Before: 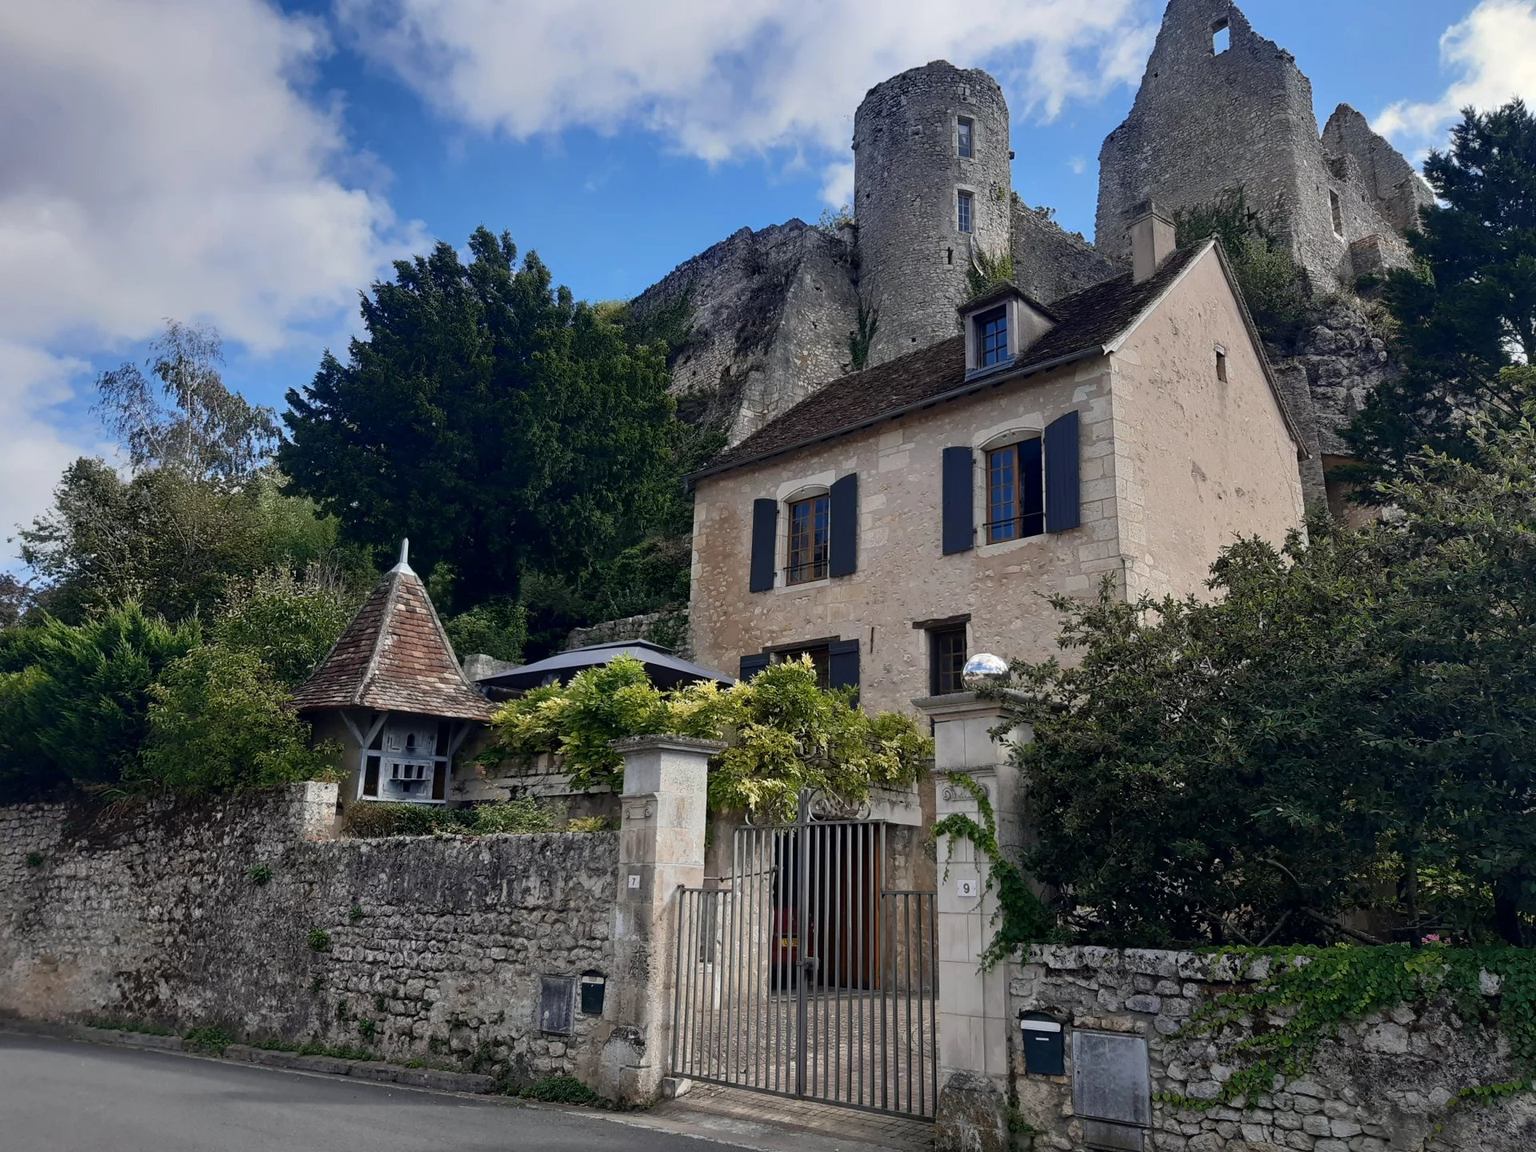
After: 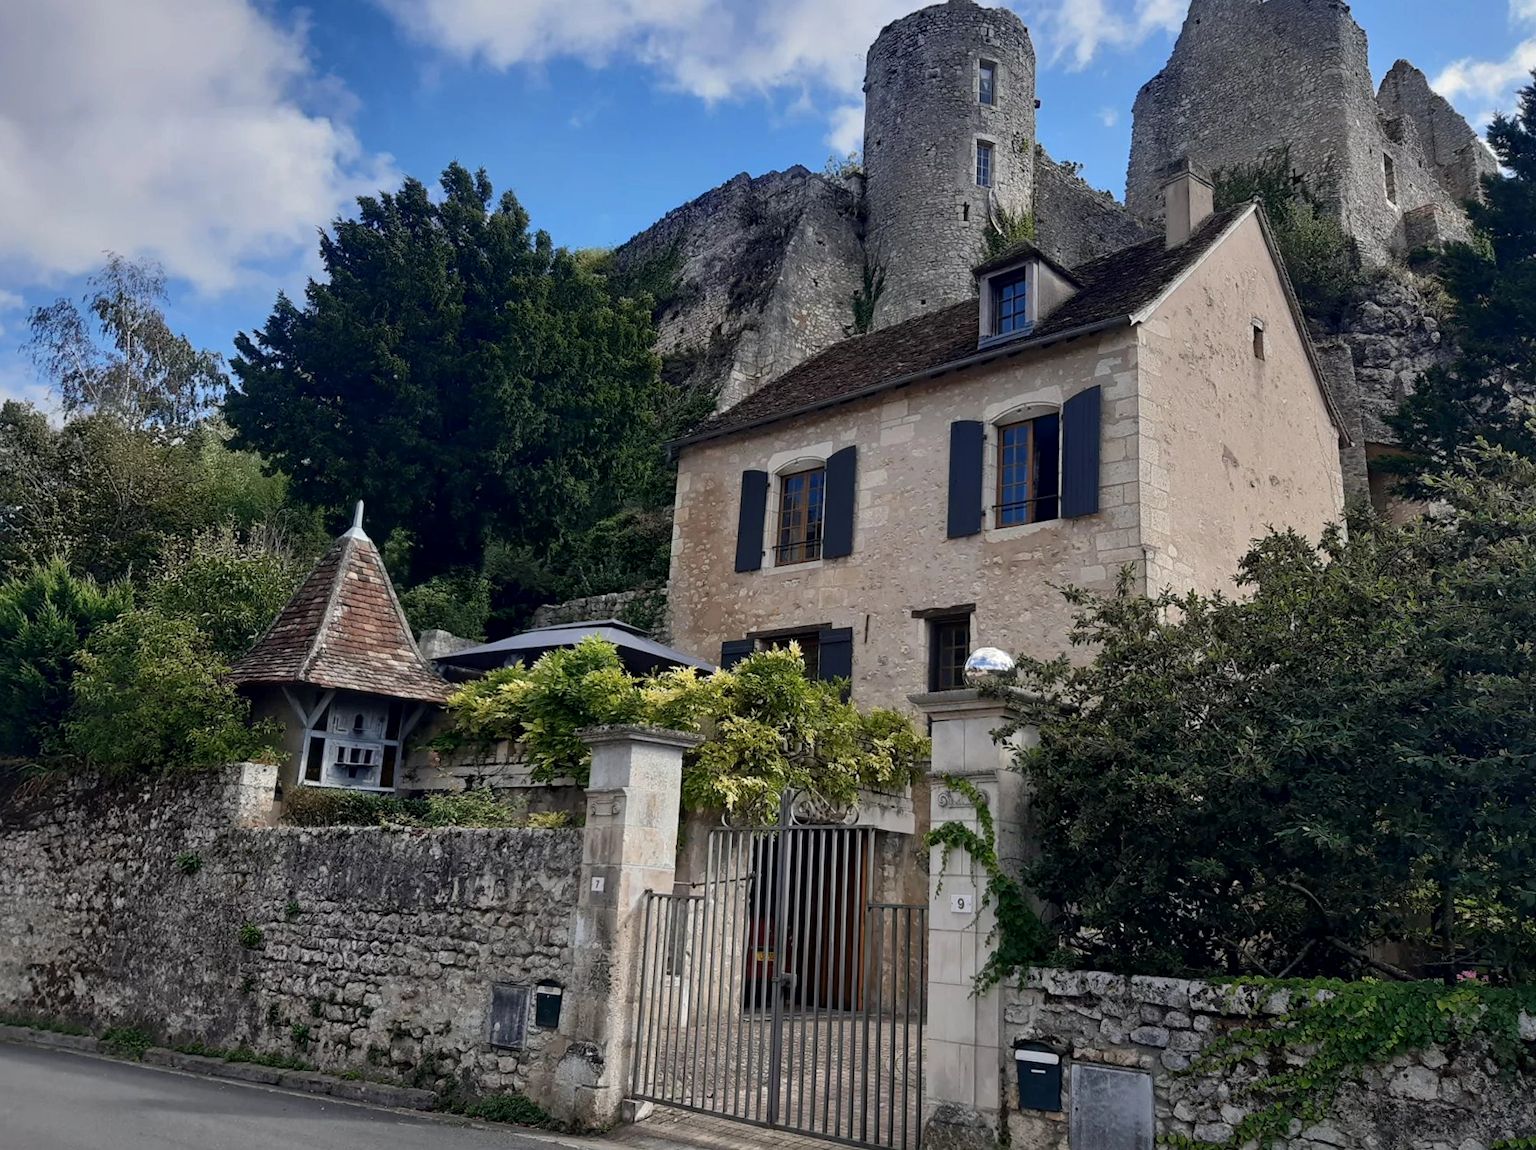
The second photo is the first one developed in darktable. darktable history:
crop and rotate: angle -1.92°, left 3.117%, top 4.091%, right 1.439%, bottom 0.526%
local contrast: mode bilateral grid, contrast 21, coarseness 50, detail 119%, midtone range 0.2
